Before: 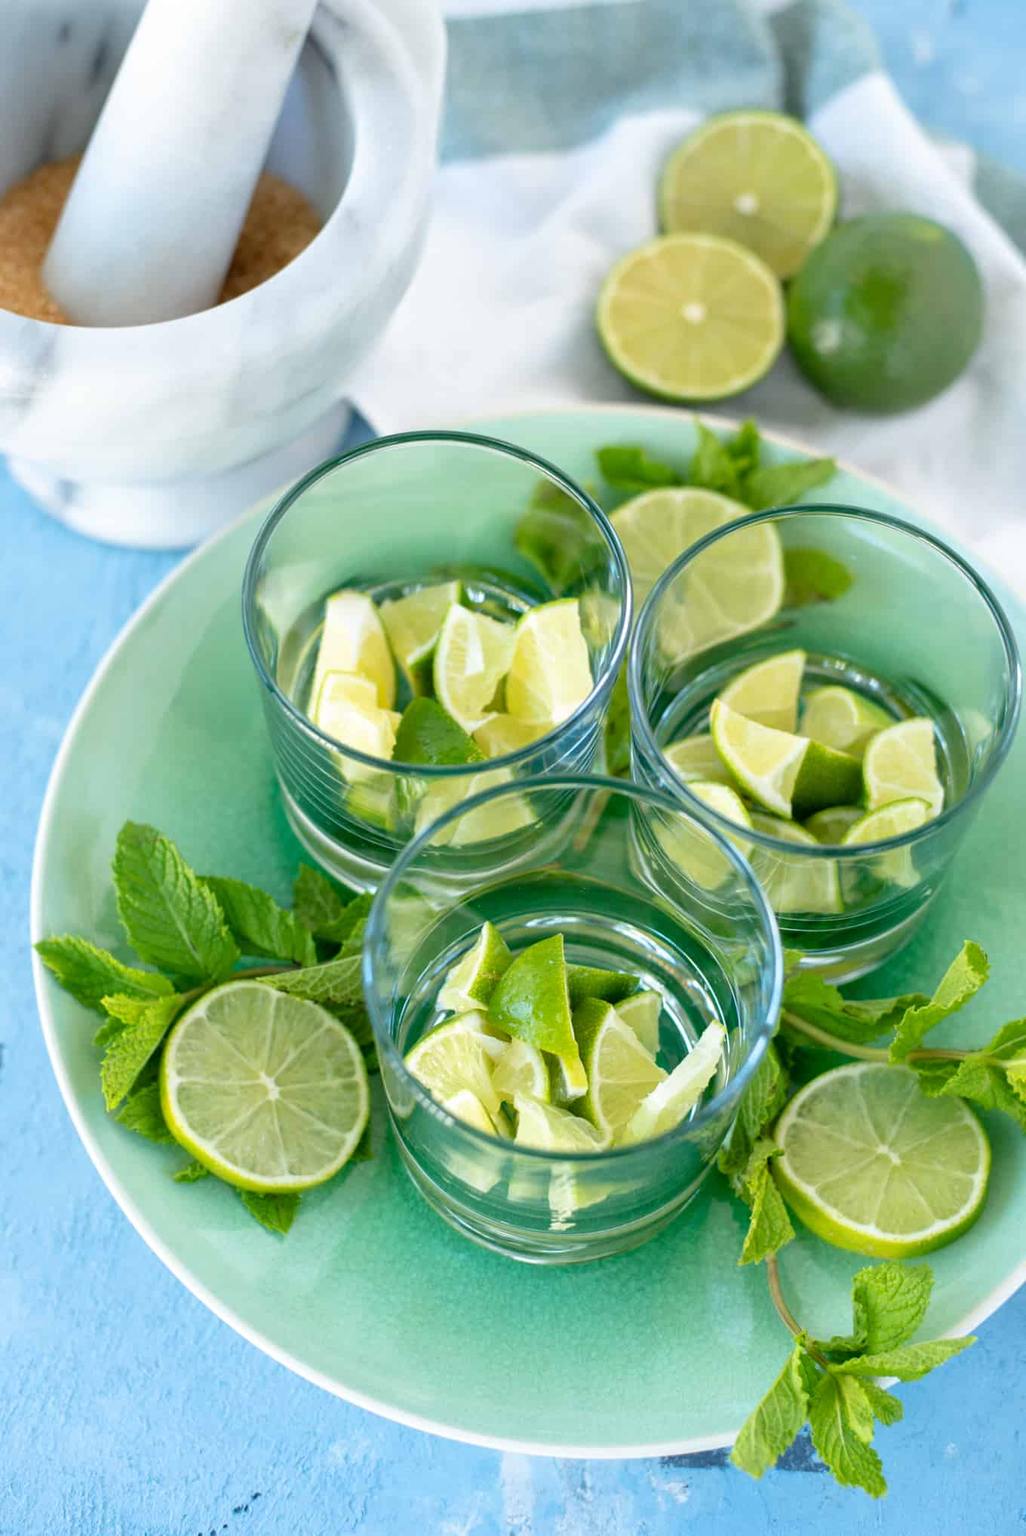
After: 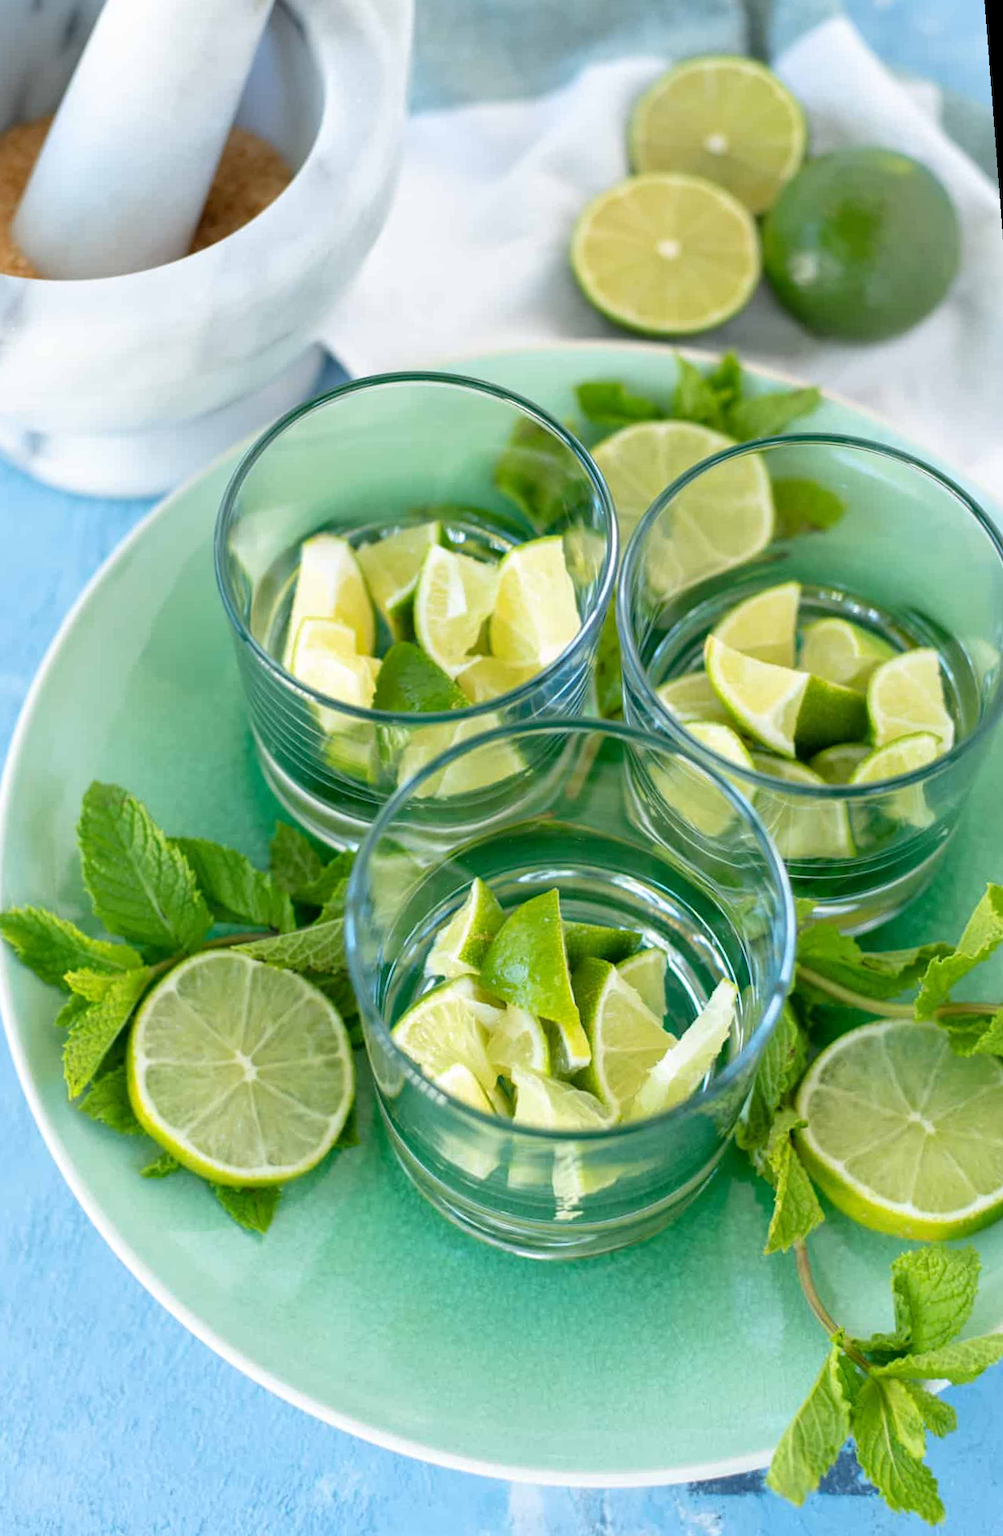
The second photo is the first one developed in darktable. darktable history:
rotate and perspective: rotation -1.68°, lens shift (vertical) -0.146, crop left 0.049, crop right 0.912, crop top 0.032, crop bottom 0.96
white balance: emerald 1
